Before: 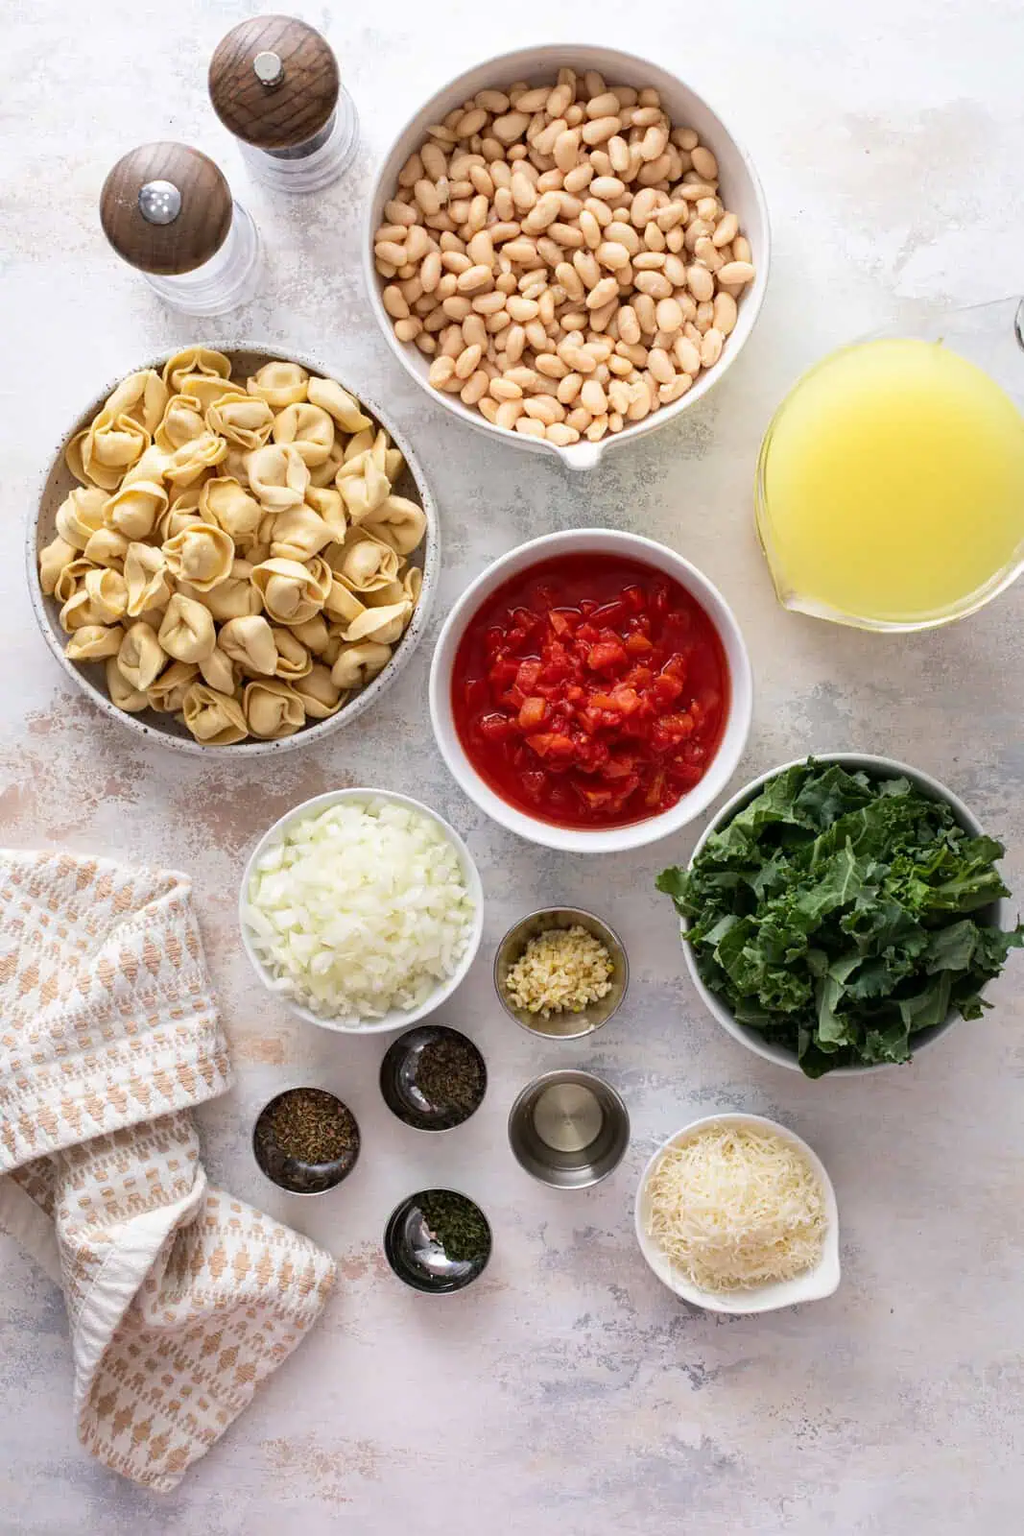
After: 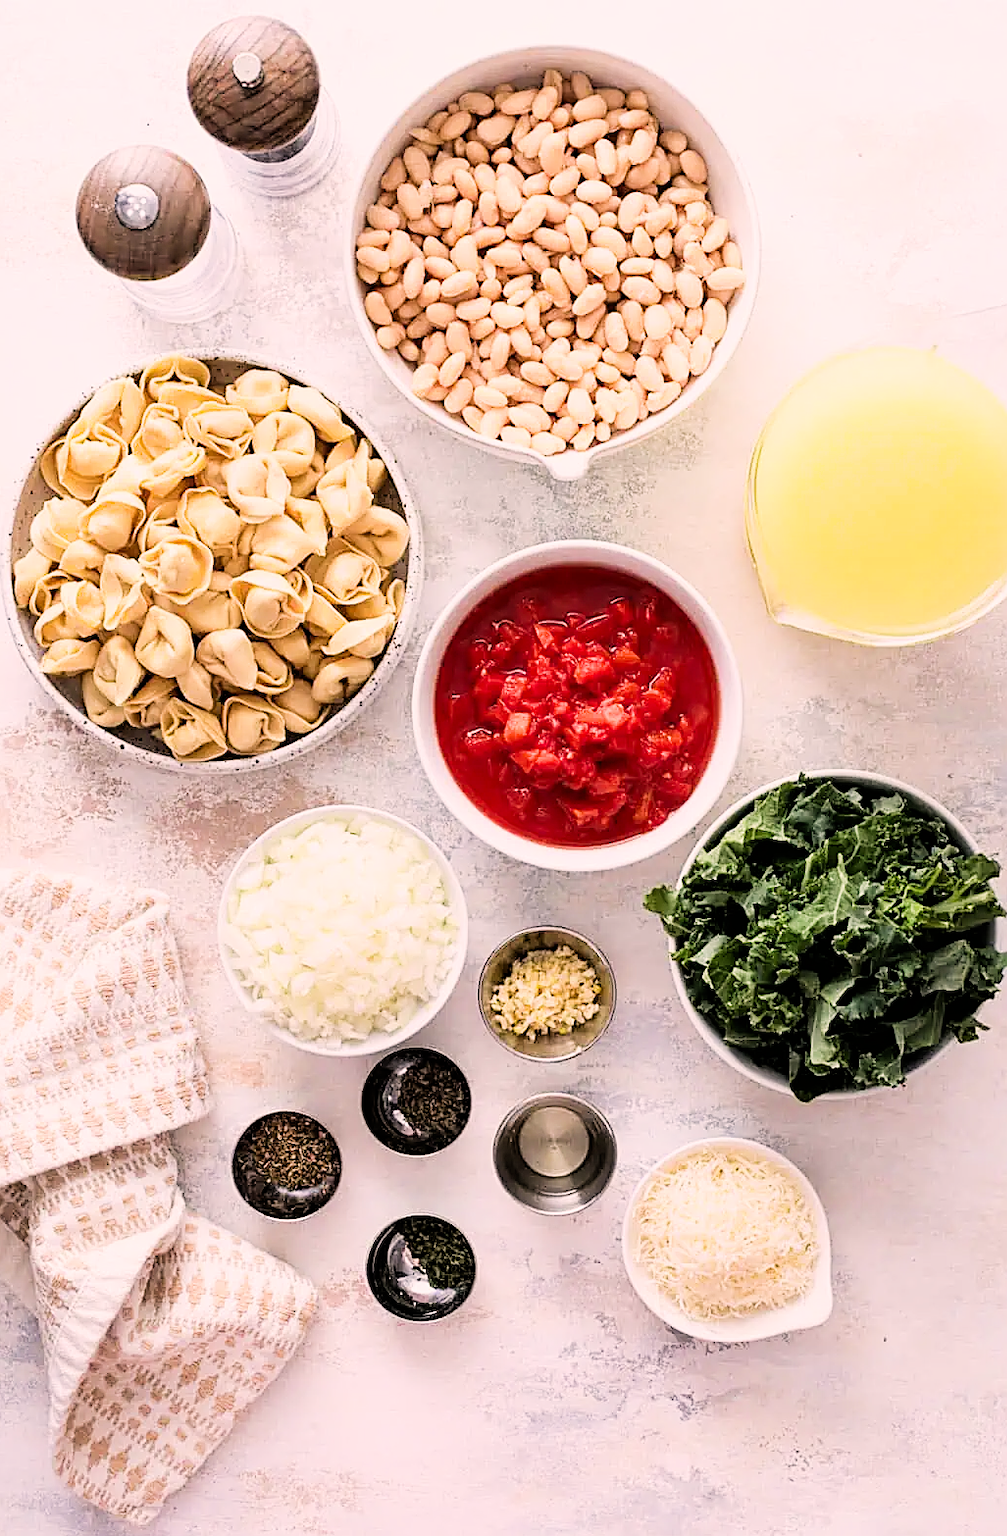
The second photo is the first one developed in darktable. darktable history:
crop and rotate: left 2.559%, right 1.141%, bottom 2.104%
sharpen: amount 0.753
filmic rgb: black relative exposure -5.02 EV, white relative exposure 3.96 EV, threshold 3.01 EV, hardness 2.87, contrast 1.296, highlights saturation mix -31.31%, enable highlight reconstruction true
exposure: exposure 0.829 EV, compensate highlight preservation false
color correction: highlights a* 8.1, highlights b* 3.79
